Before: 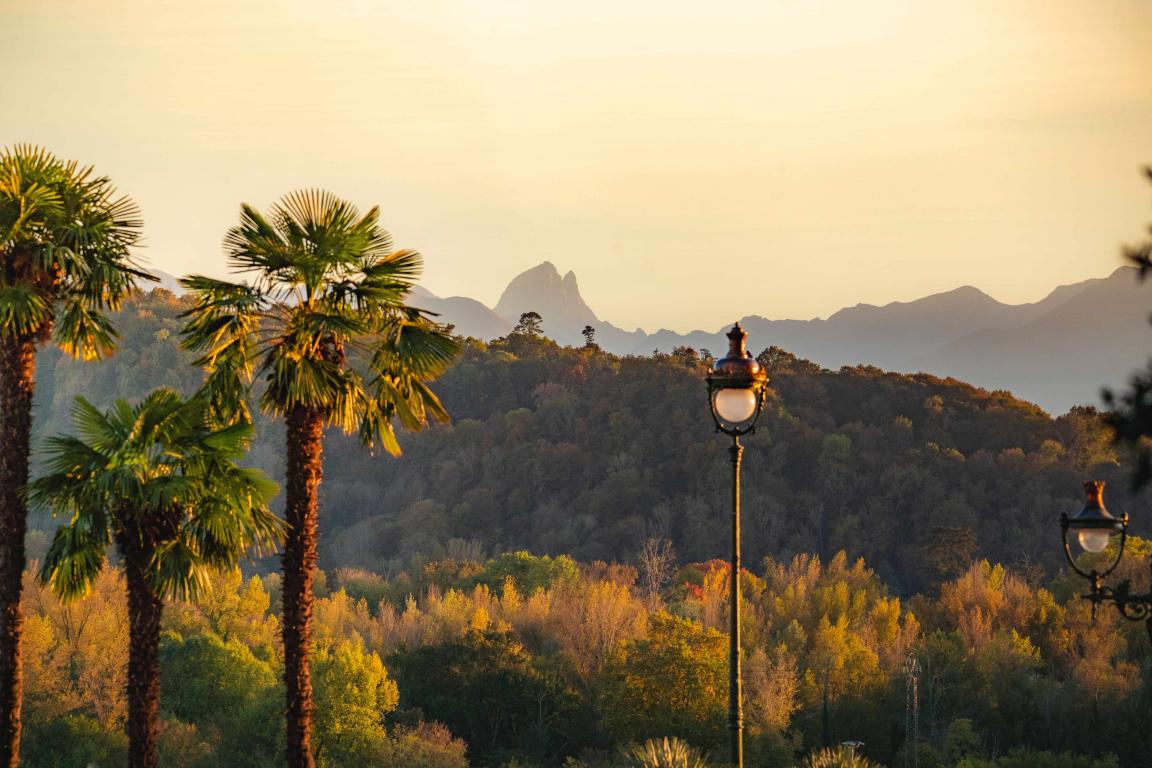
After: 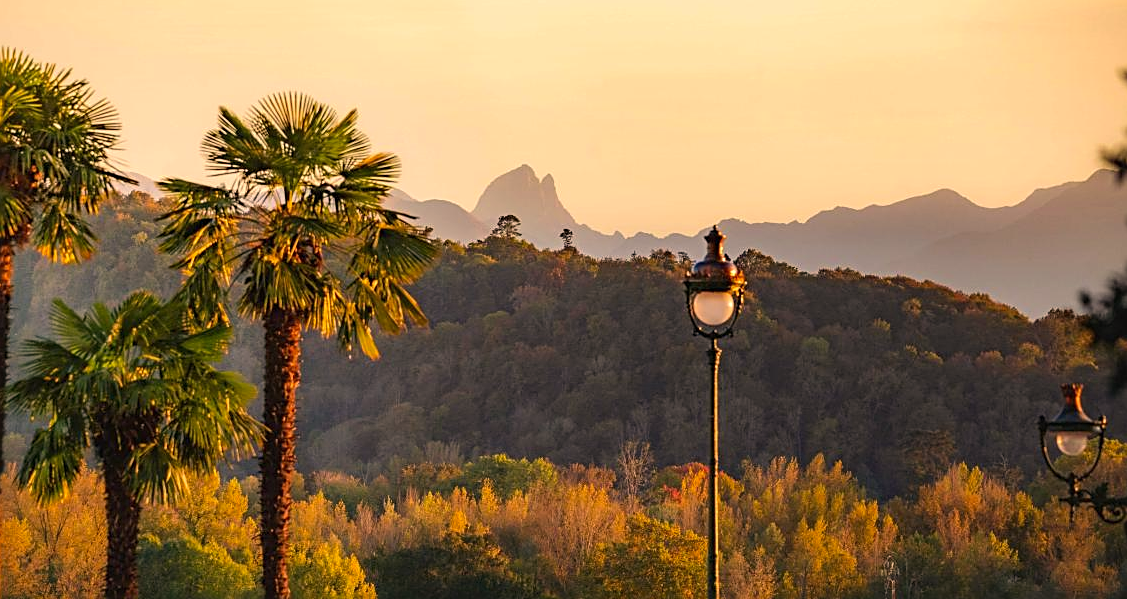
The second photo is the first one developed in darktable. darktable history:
sharpen: on, module defaults
crop and rotate: left 1.96%, top 12.758%, right 0.168%, bottom 9.173%
color correction: highlights a* 11.87, highlights b* 12.28
